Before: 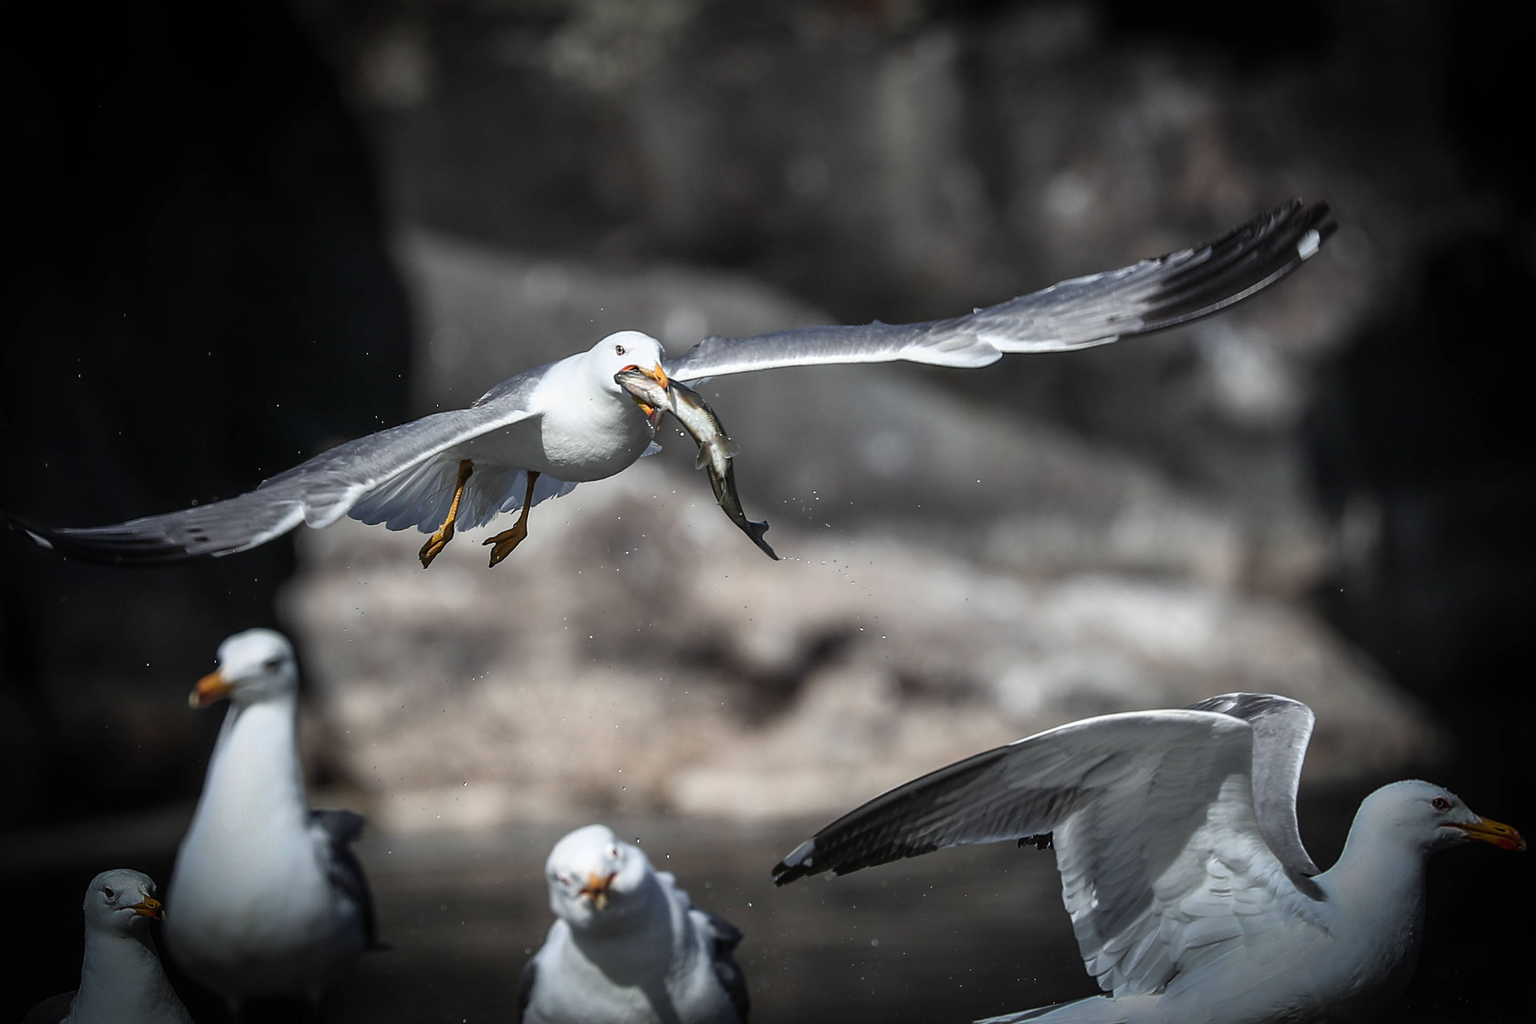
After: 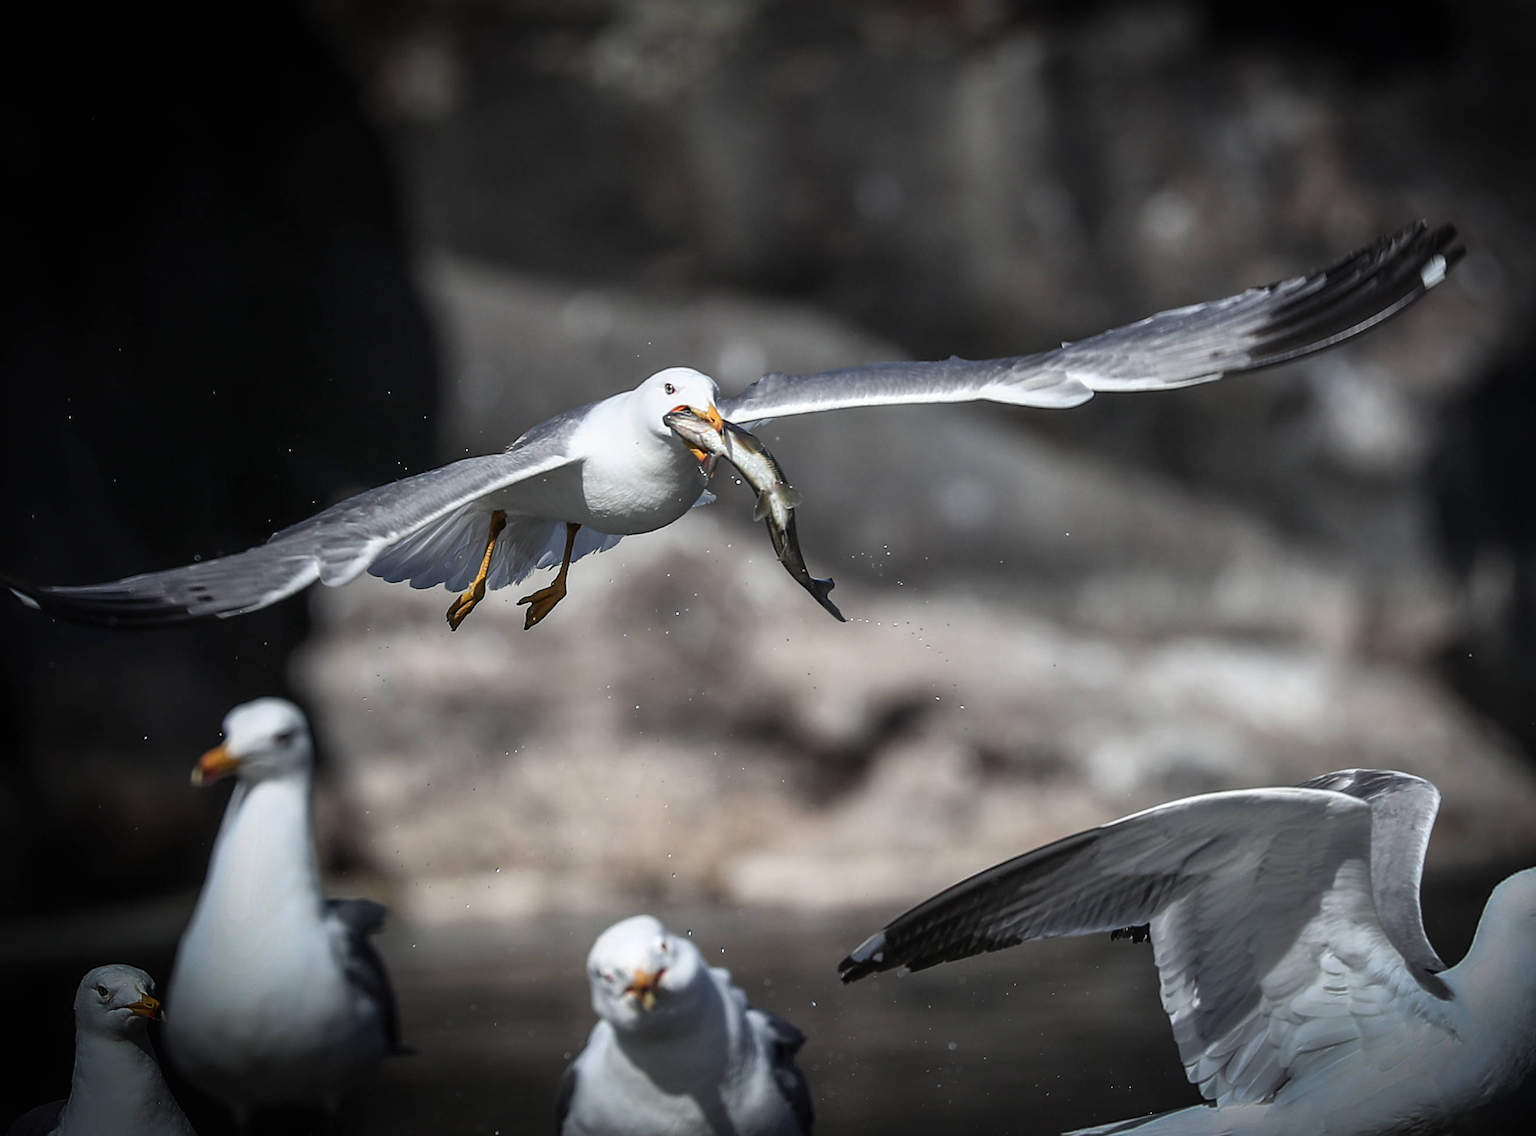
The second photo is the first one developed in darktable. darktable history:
crop and rotate: left 1.1%, right 8.752%
